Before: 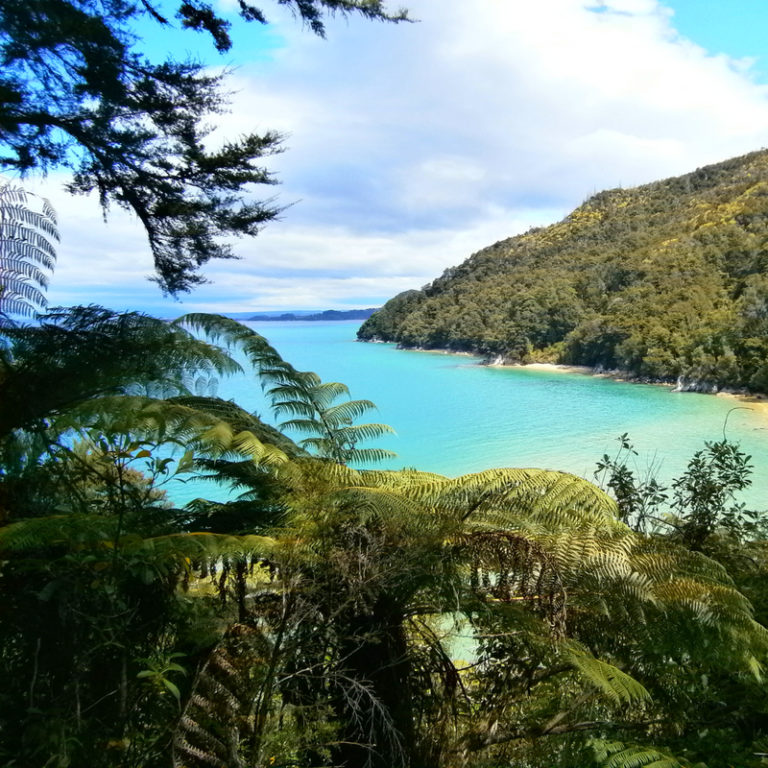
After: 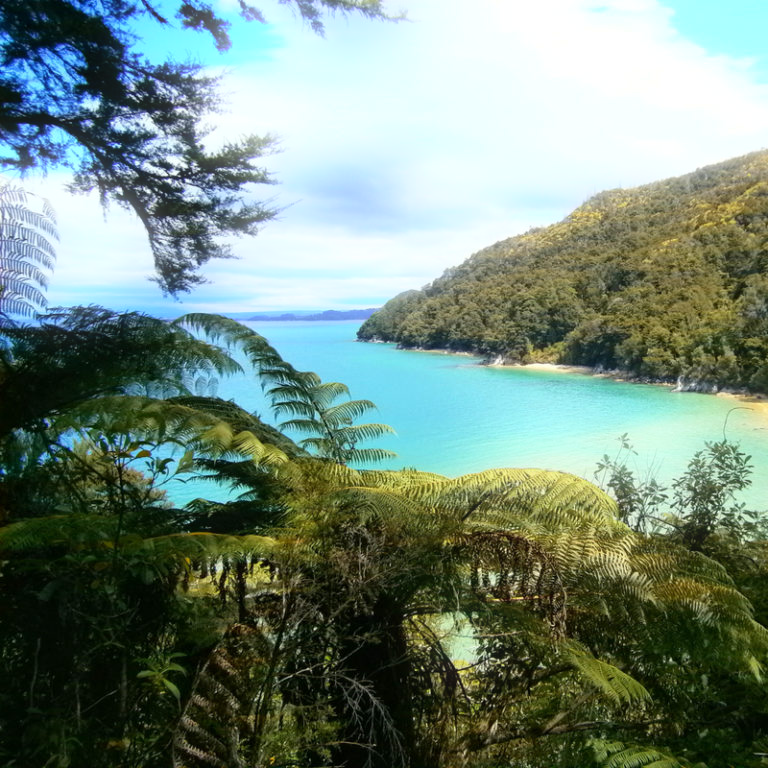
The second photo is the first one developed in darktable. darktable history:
bloom: size 5%, threshold 95%, strength 15%
